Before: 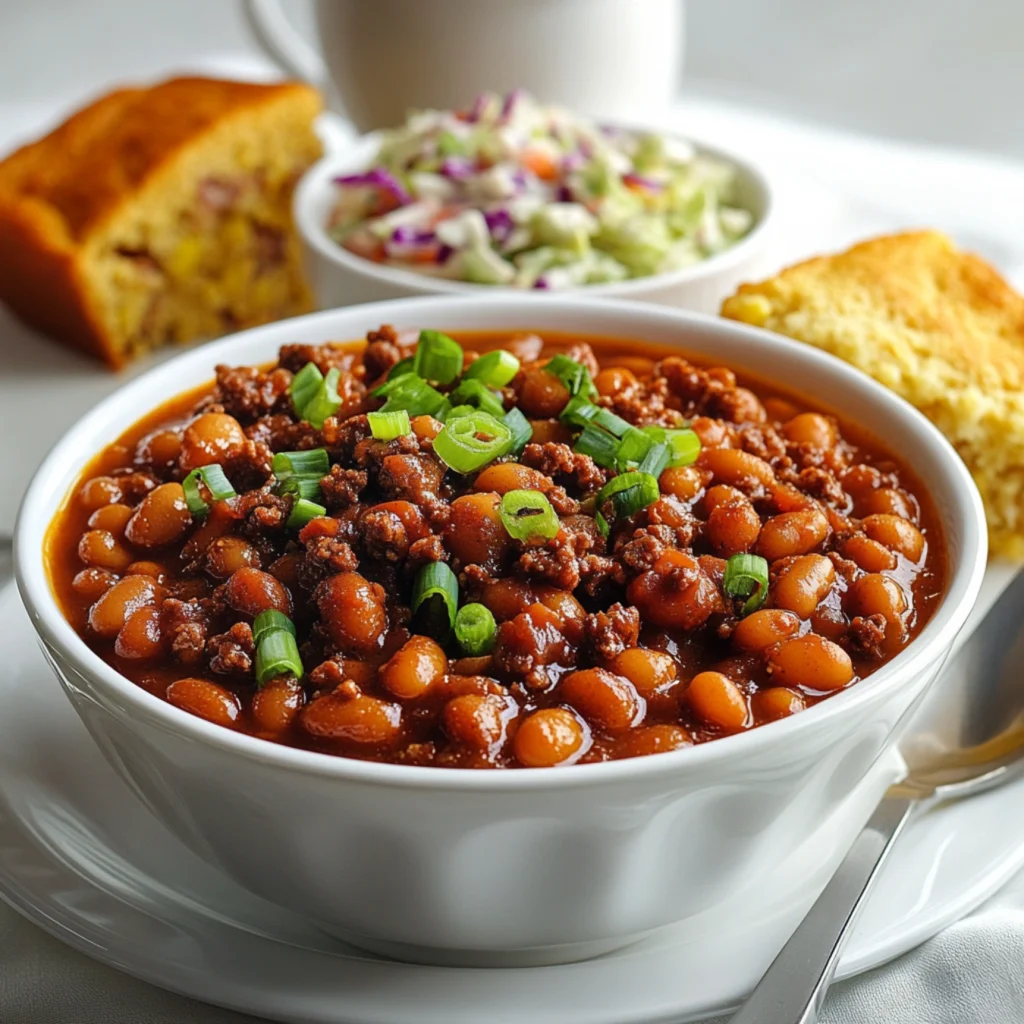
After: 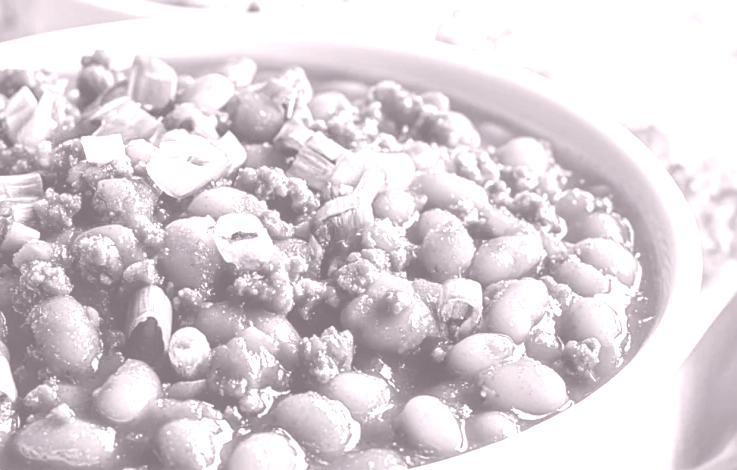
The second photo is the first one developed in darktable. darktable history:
colorize: hue 25.2°, saturation 83%, source mix 82%, lightness 79%, version 1
crop and rotate: left 27.938%, top 27.046%, bottom 27.046%
local contrast: on, module defaults
